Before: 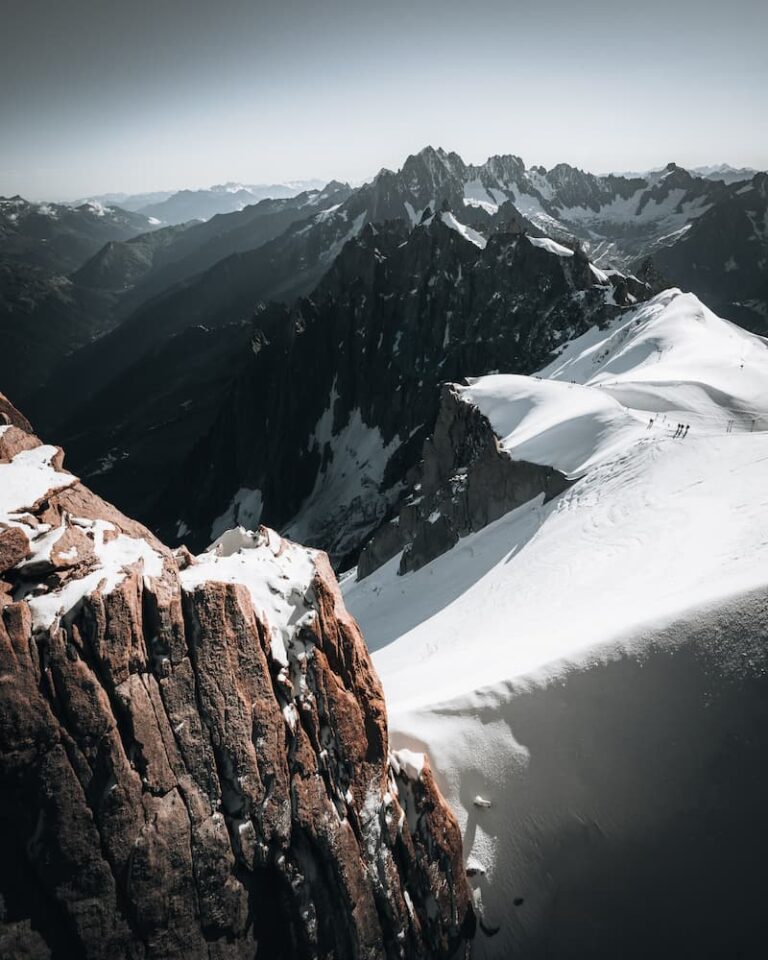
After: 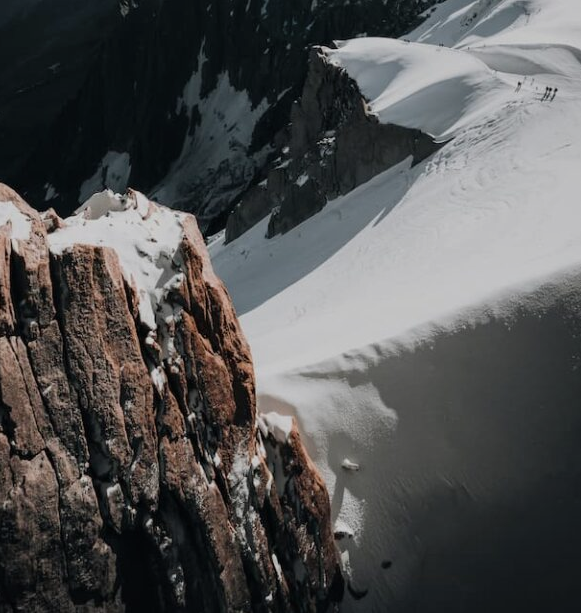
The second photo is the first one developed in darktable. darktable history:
exposure: black level correction 0, exposure -0.766 EV, compensate highlight preservation false
shadows and highlights: shadows 37.27, highlights -28.18, soften with gaussian
crop and rotate: left 17.299%, top 35.115%, right 7.015%, bottom 1.024%
